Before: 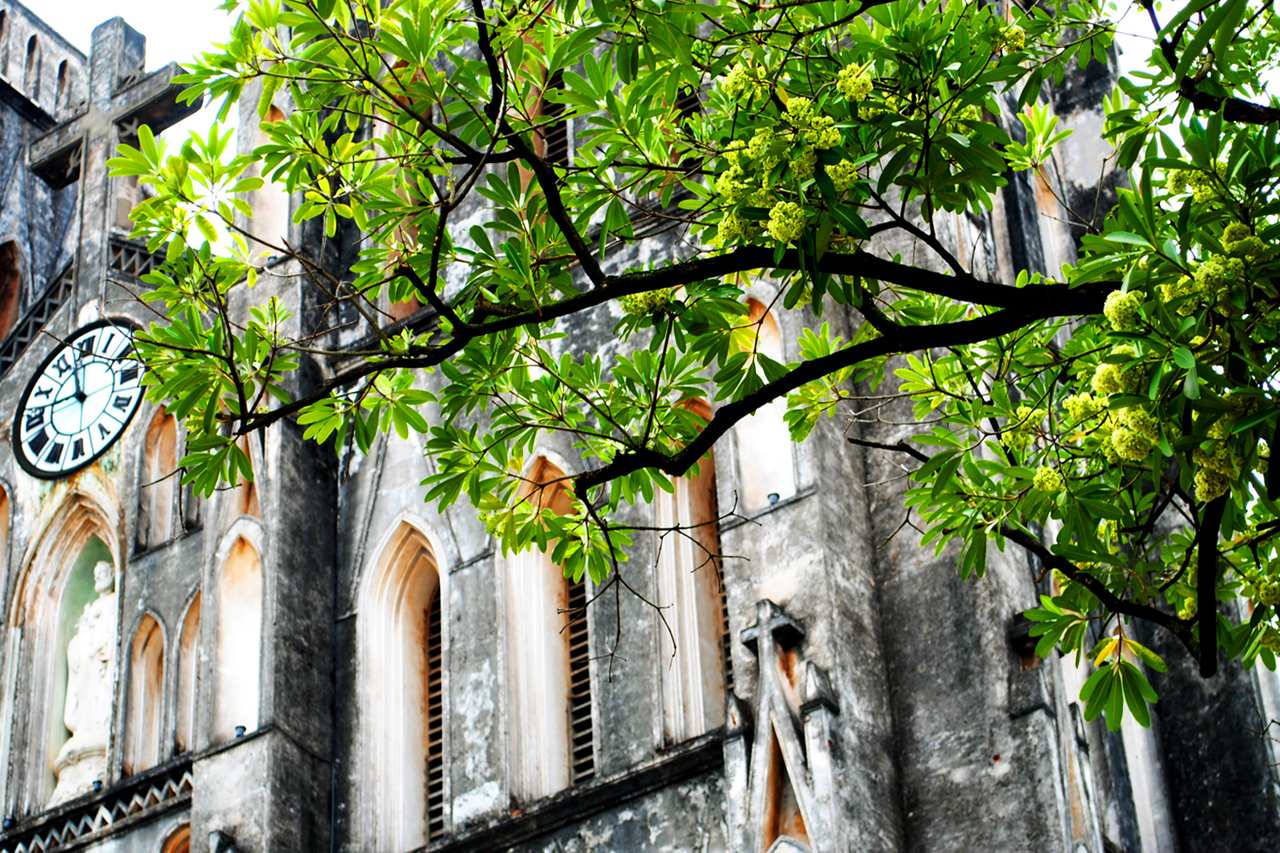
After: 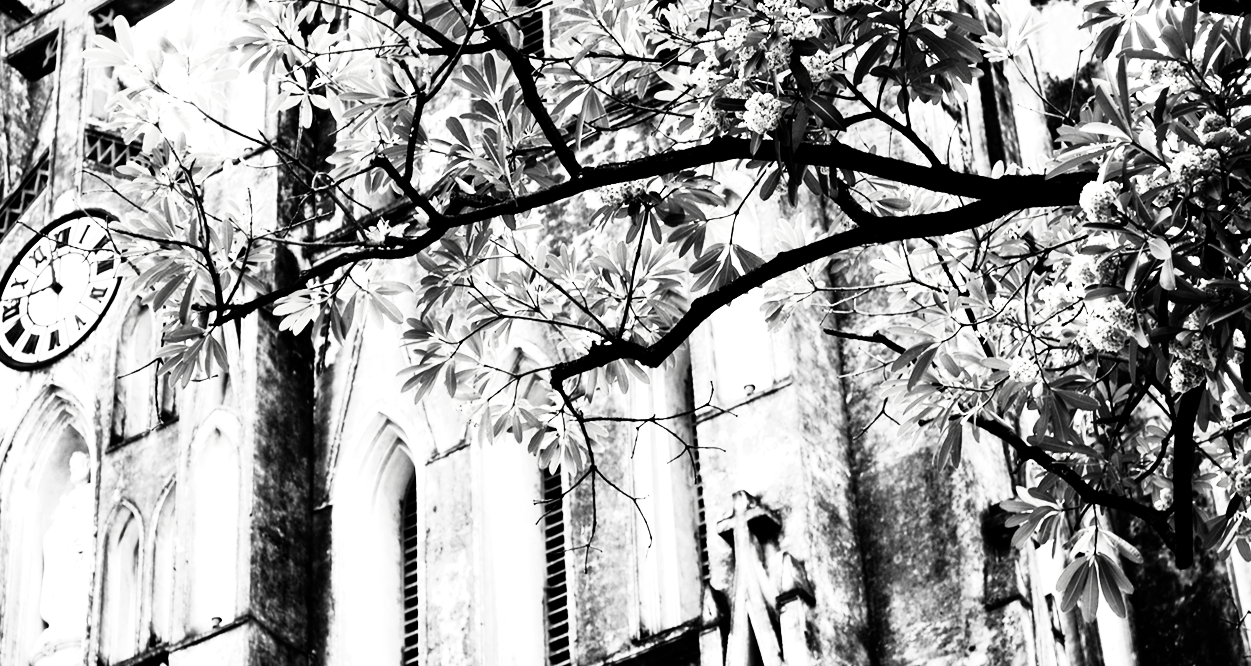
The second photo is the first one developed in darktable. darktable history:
crop and rotate: left 1.928%, top 12.963%, right 0.308%, bottom 8.944%
contrast brightness saturation: contrast -0.028, brightness -0.582, saturation -0.996
exposure: black level correction 0, exposure 1 EV, compensate highlight preservation false
color zones: curves: ch0 [(0.25, 0.5) (0.423, 0.5) (0.443, 0.5) (0.521, 0.756) (0.568, 0.5) (0.576, 0.5) (0.75, 0.5)]; ch1 [(0.25, 0.5) (0.423, 0.5) (0.443, 0.5) (0.539, 0.873) (0.624, 0.565) (0.631, 0.5) (0.75, 0.5)]
base curve: curves: ch0 [(0, 0) (0.028, 0.03) (0.105, 0.232) (0.387, 0.748) (0.754, 0.968) (1, 1)]
